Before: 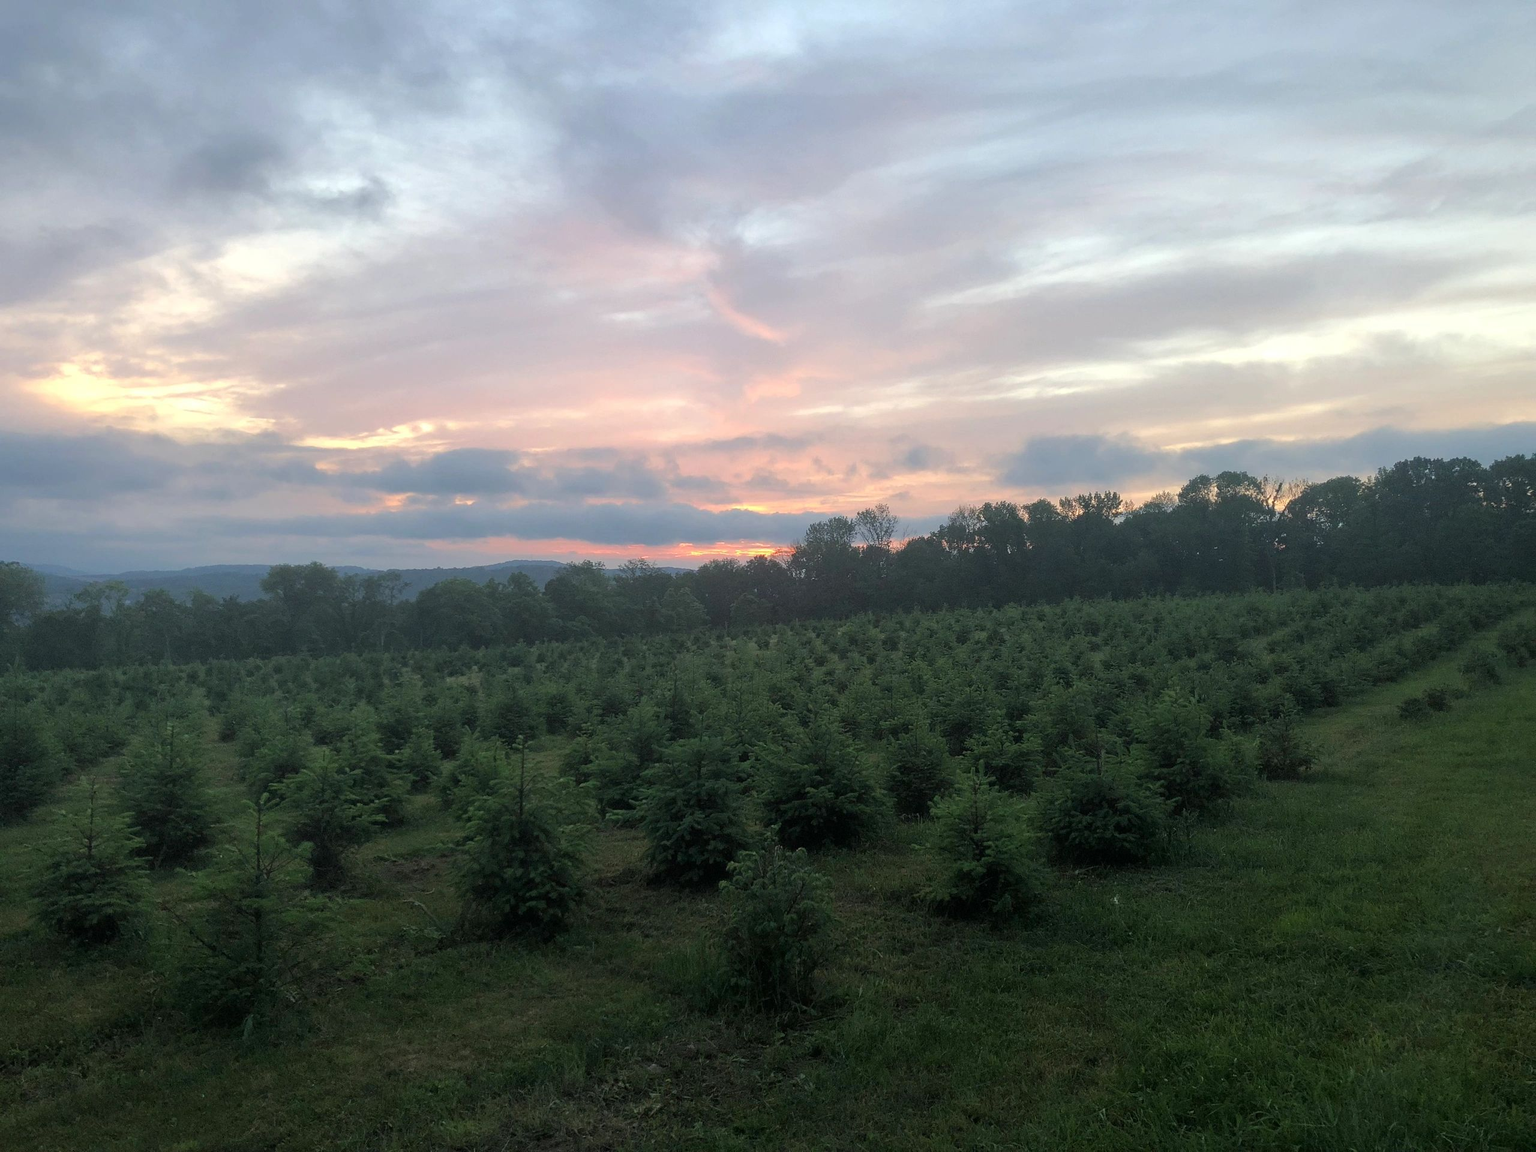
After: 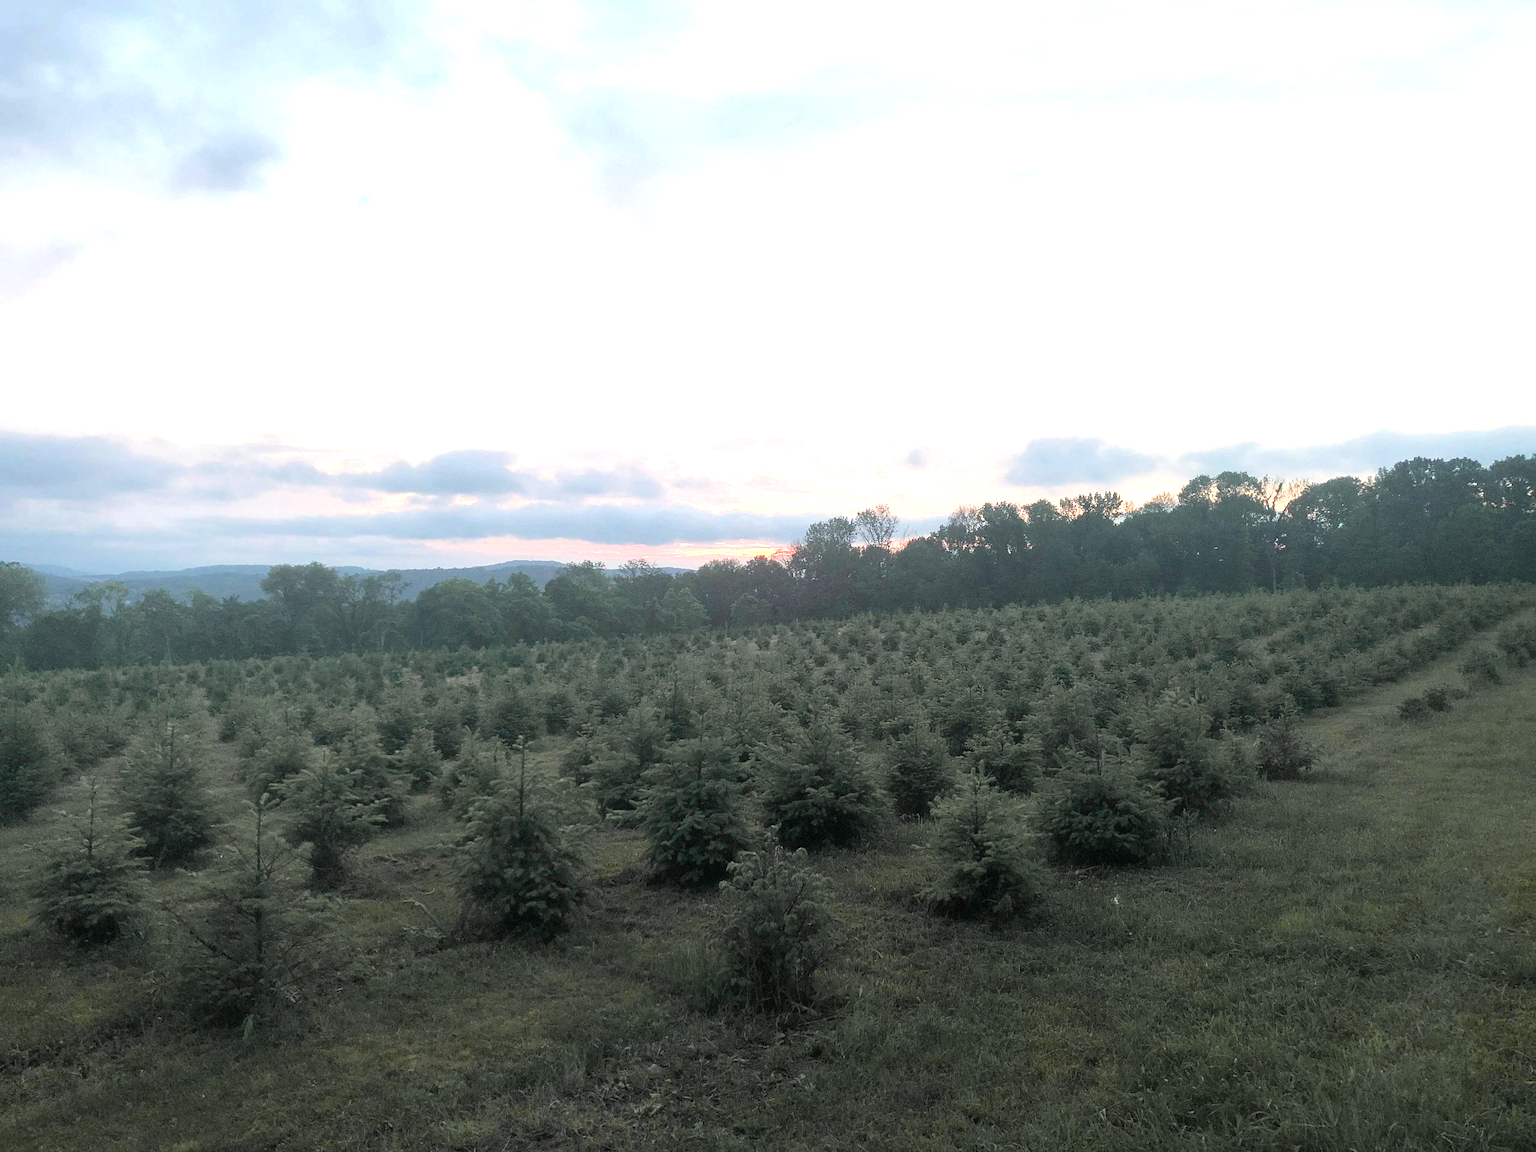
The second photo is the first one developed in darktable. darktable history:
exposure: black level correction 0, exposure 1.199 EV, compensate exposure bias true, compensate highlight preservation false
color zones: curves: ch1 [(0.29, 0.492) (0.373, 0.185) (0.509, 0.481)]; ch2 [(0.25, 0.462) (0.749, 0.457)]
